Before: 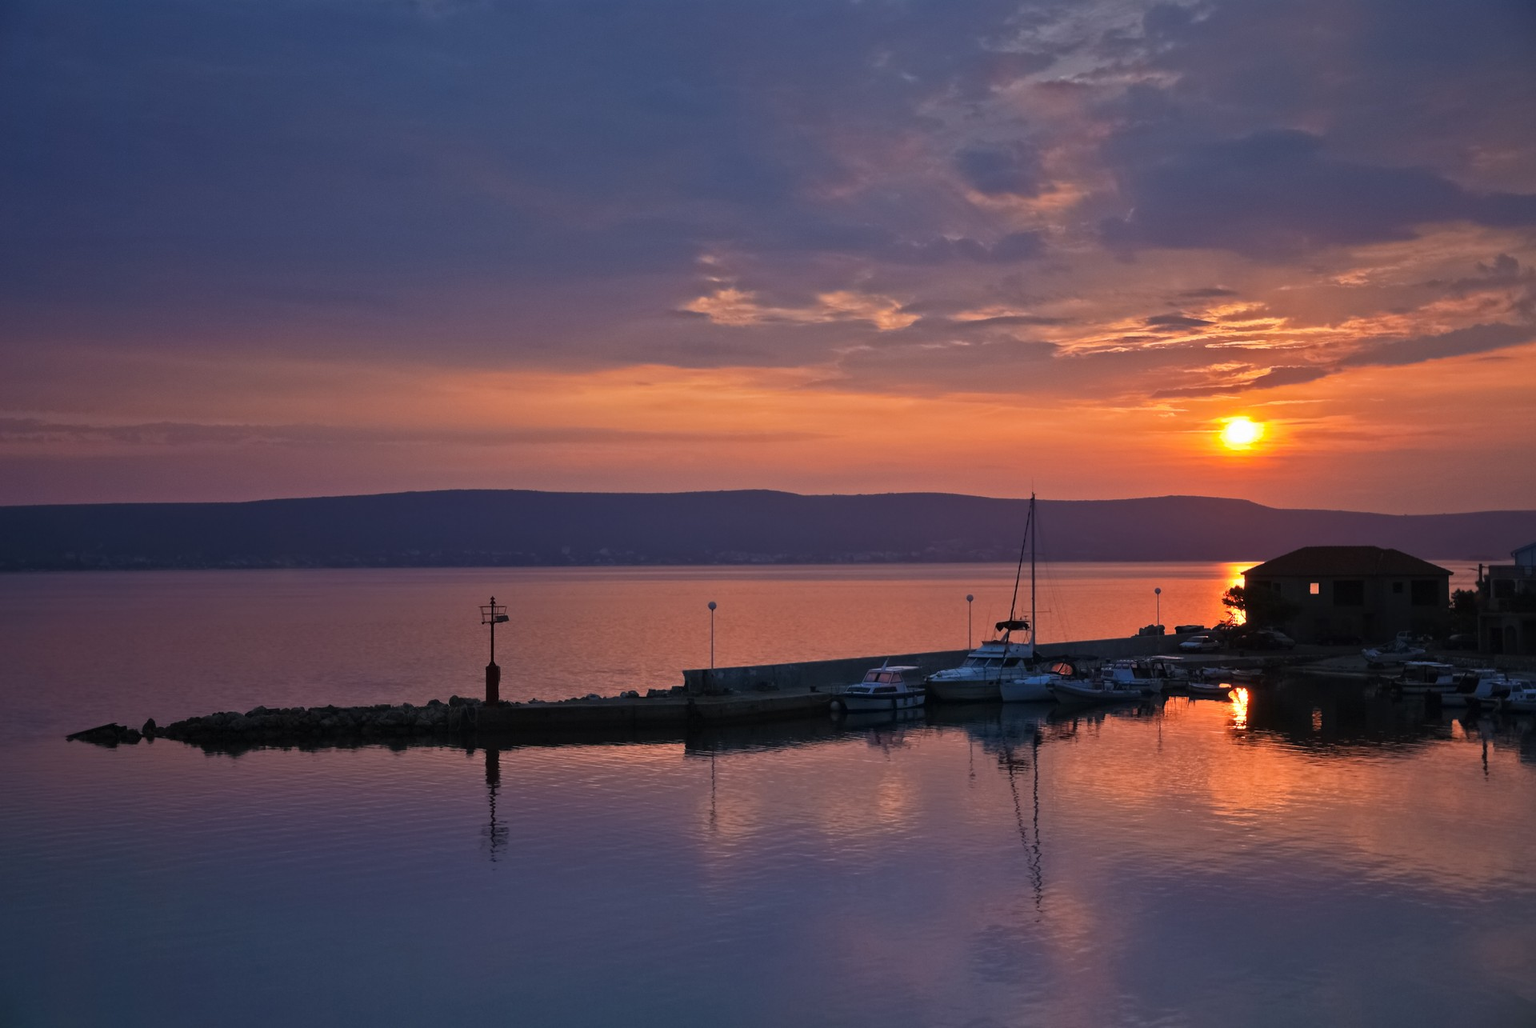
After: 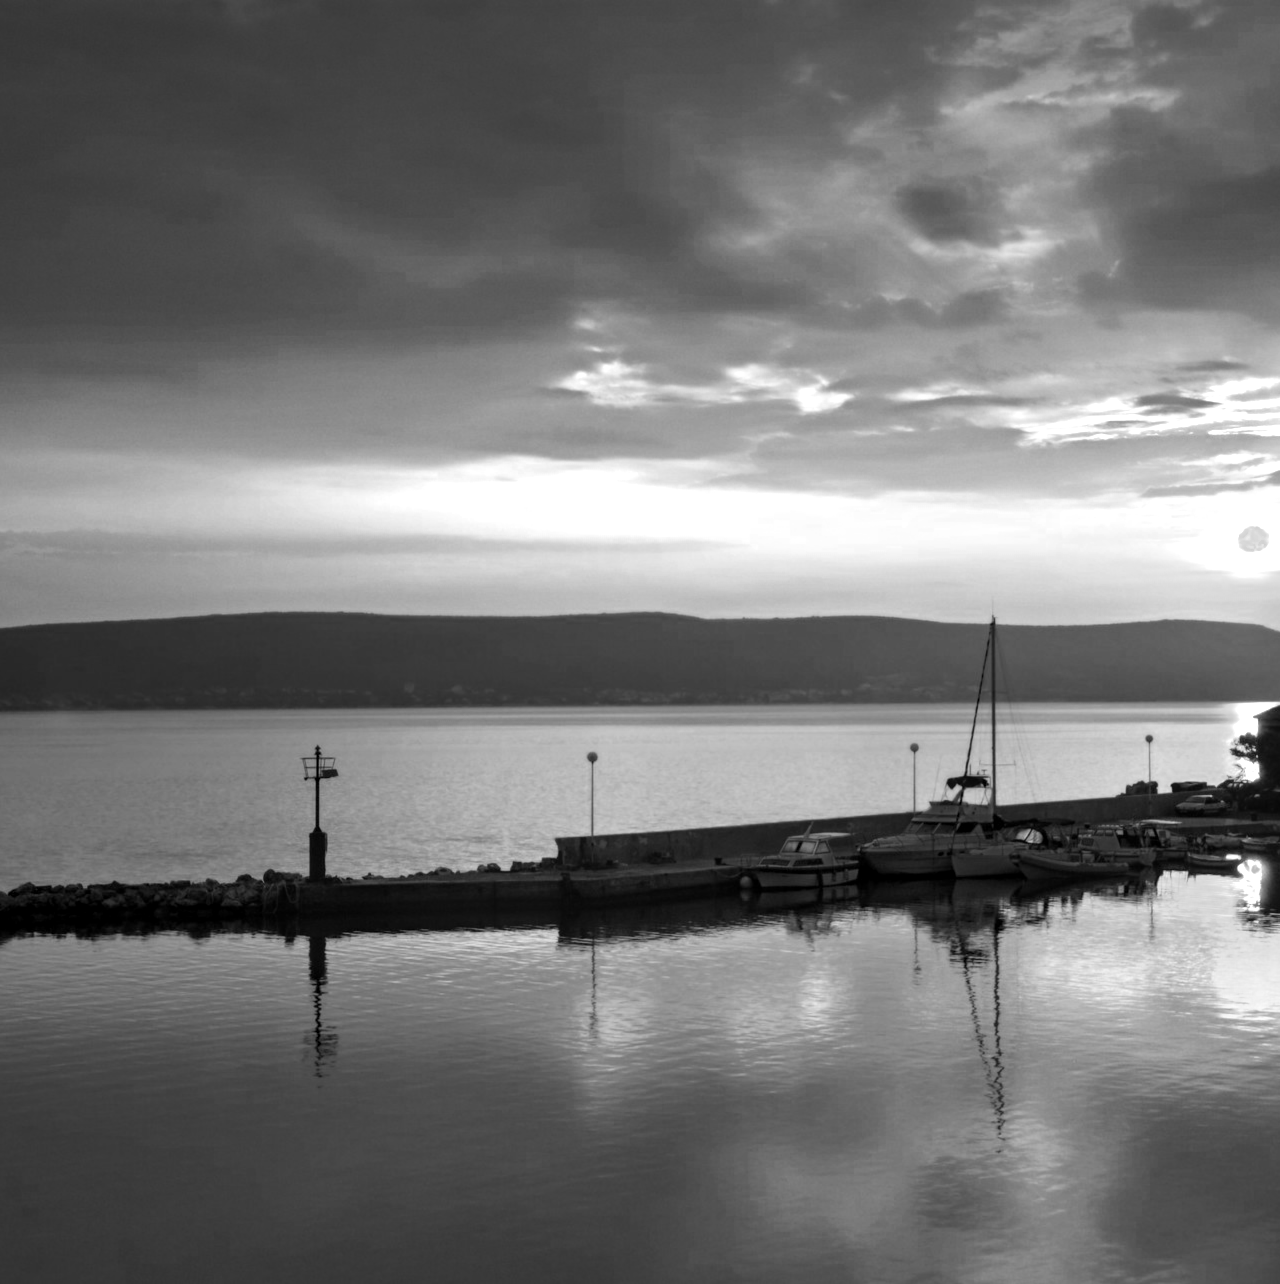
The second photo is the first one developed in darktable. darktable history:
lowpass: radius 0.5, unbound 0
exposure: black level correction 0, exposure 1.1 EV, compensate exposure bias true, compensate highlight preservation false
color balance rgb: perceptual saturation grading › global saturation 20%, perceptual saturation grading › highlights -25%, perceptual saturation grading › shadows 25%
crop and rotate: left 15.546%, right 17.787%
local contrast: highlights 0%, shadows 0%, detail 133%
white balance: emerald 1
color zones: curves: ch0 [(0, 0.554) (0.146, 0.662) (0.293, 0.86) (0.503, 0.774) (0.637, 0.106) (0.74, 0.072) (0.866, 0.488) (0.998, 0.569)]; ch1 [(0, 0) (0.143, 0) (0.286, 0) (0.429, 0) (0.571, 0) (0.714, 0) (0.857, 0)]
filmic rgb: black relative exposure -7.65 EV, white relative exposure 4.56 EV, hardness 3.61, color science v6 (2022)
